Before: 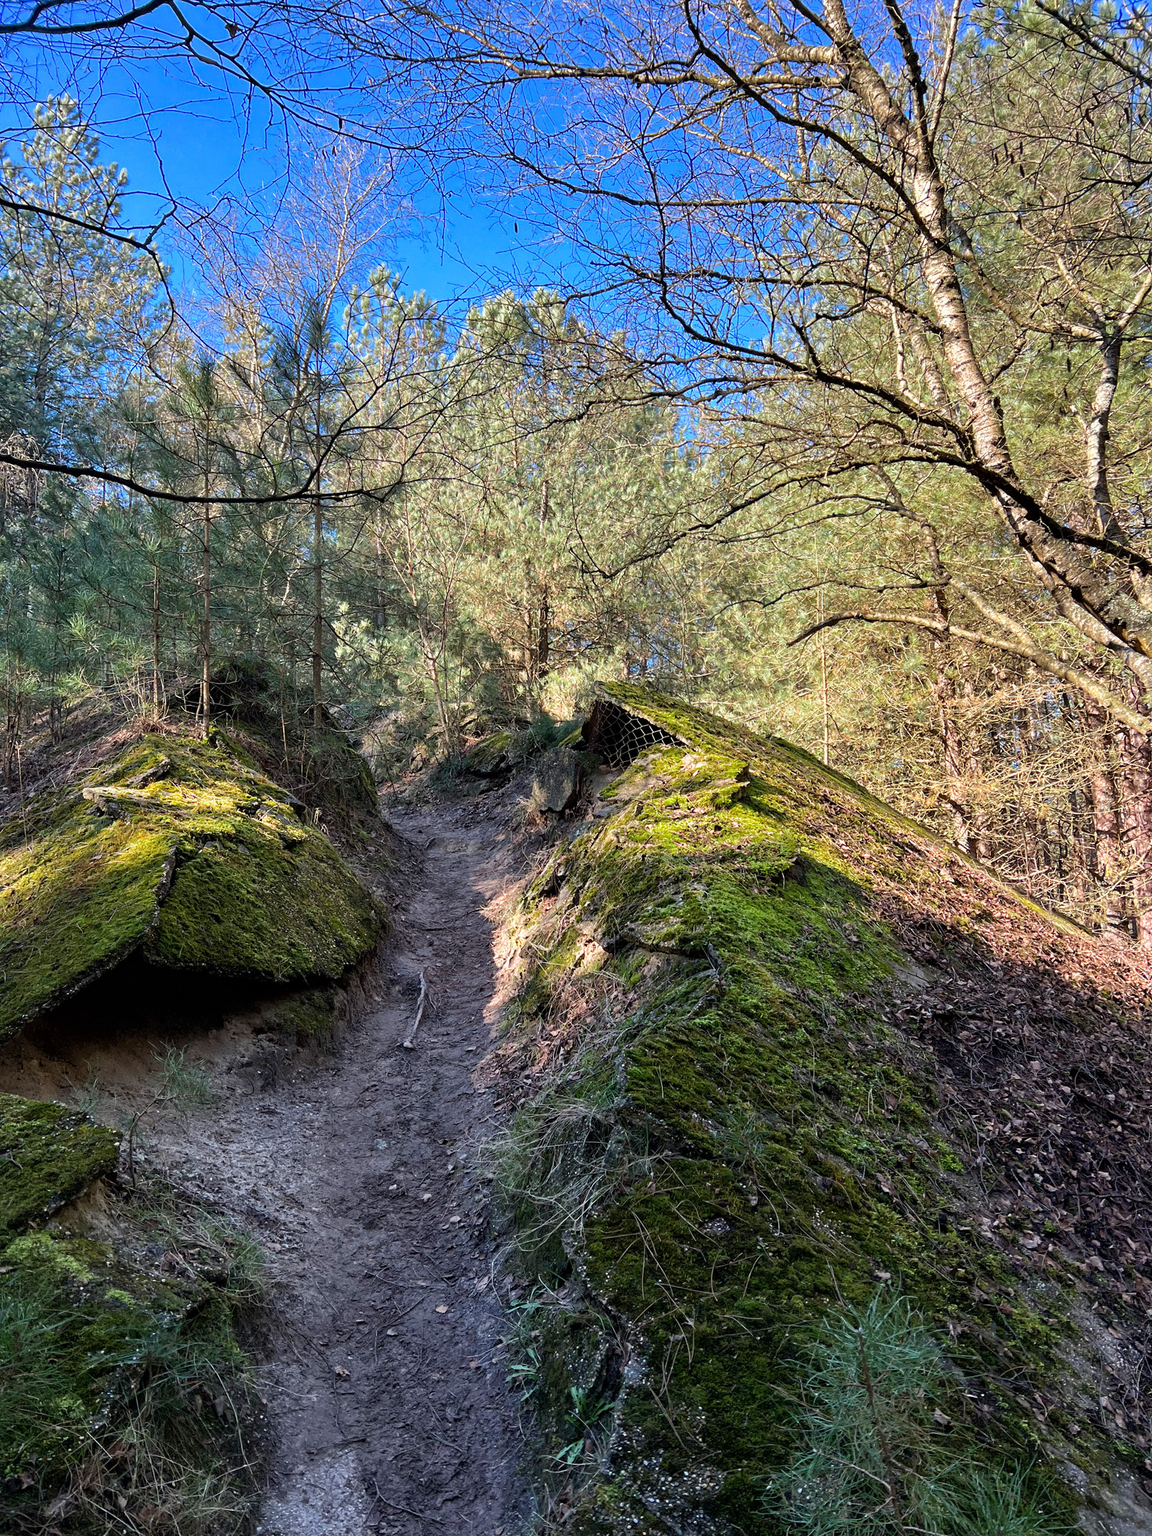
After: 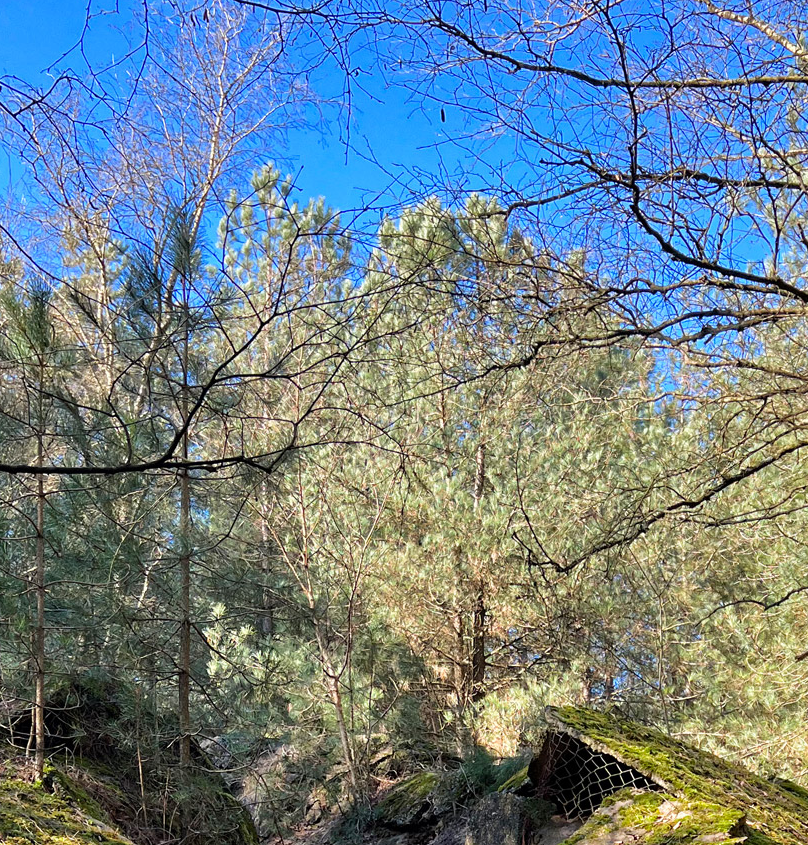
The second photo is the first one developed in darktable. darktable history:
crop: left 15.306%, top 9.065%, right 30.789%, bottom 48.638%
exposure: compensate highlight preservation false
